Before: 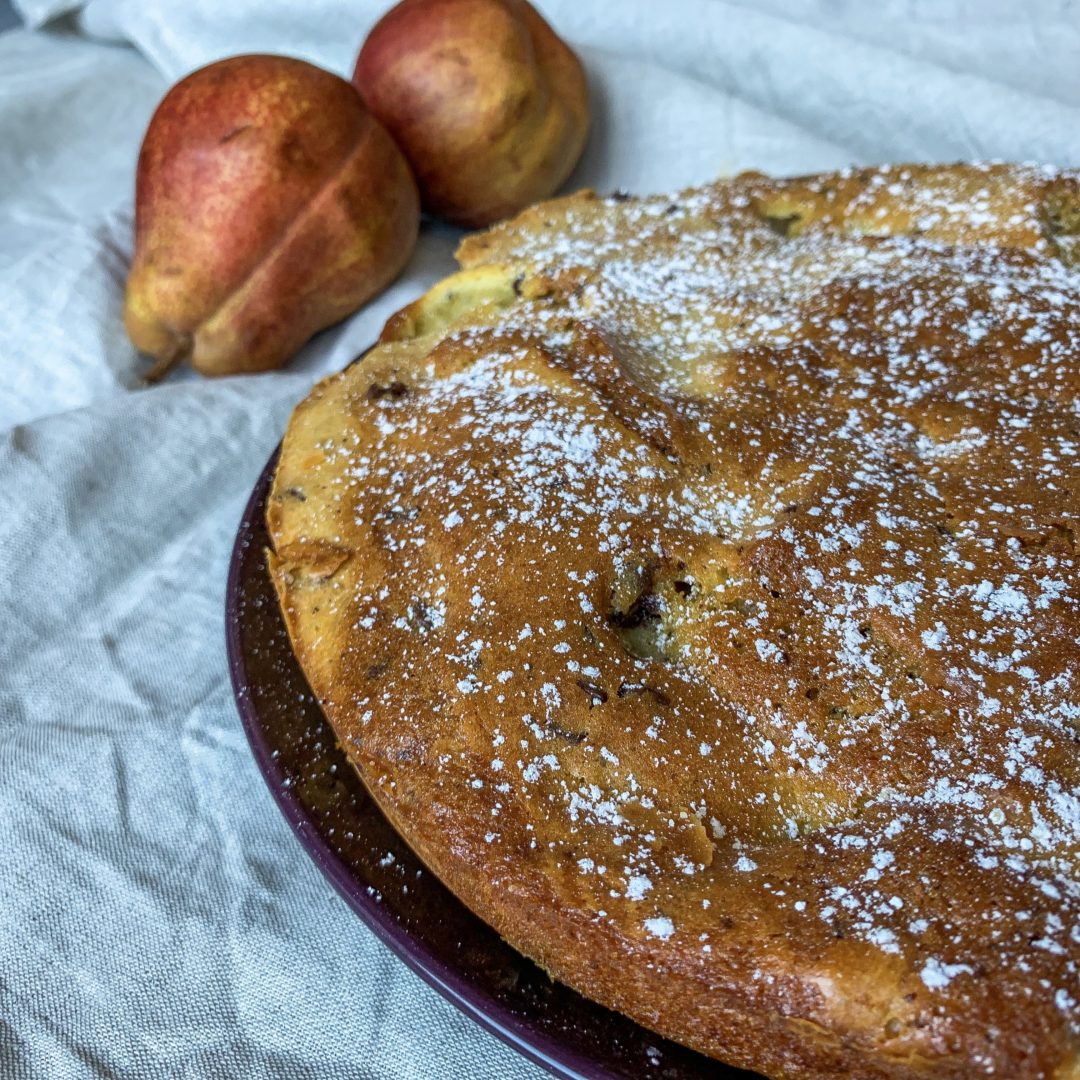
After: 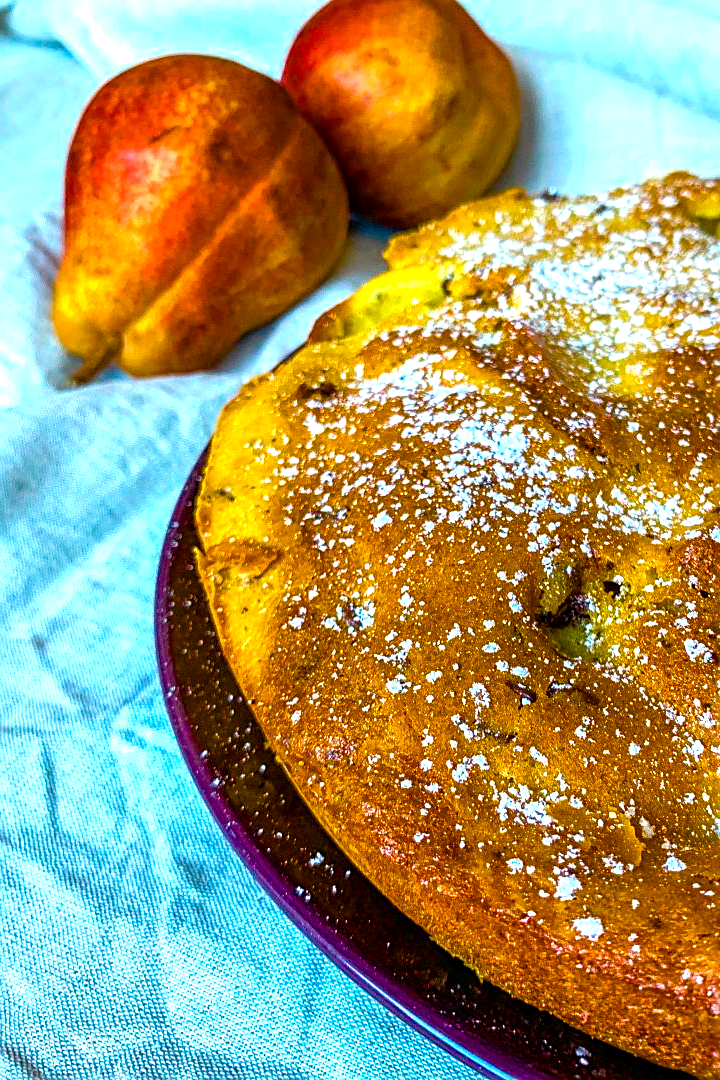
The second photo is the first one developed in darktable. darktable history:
crop and rotate: left 6.617%, right 26.717%
color balance rgb: linear chroma grading › global chroma 25%, perceptual saturation grading › global saturation 40%, perceptual saturation grading › highlights -50%, perceptual saturation grading › shadows 30%, perceptual brilliance grading › global brilliance 25%, global vibrance 60%
sharpen: on, module defaults
white balance: red 1.009, blue 0.985
